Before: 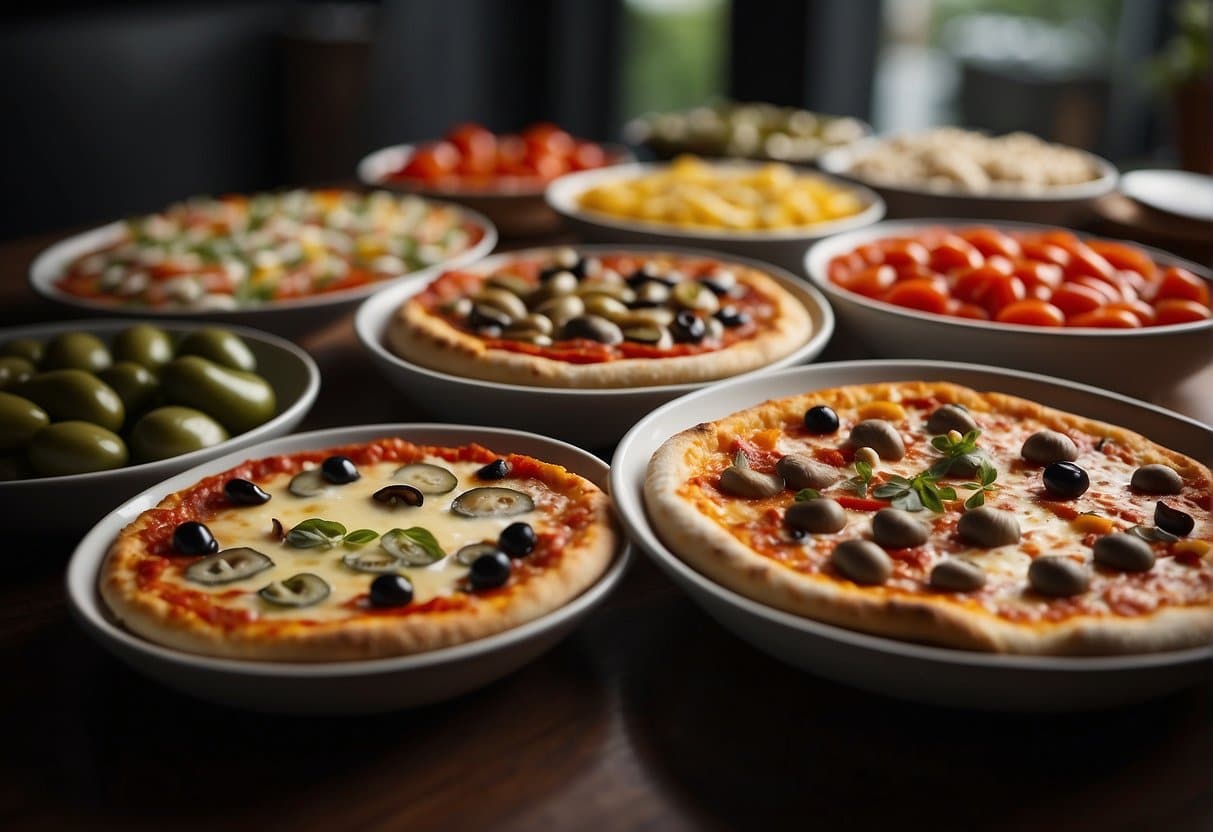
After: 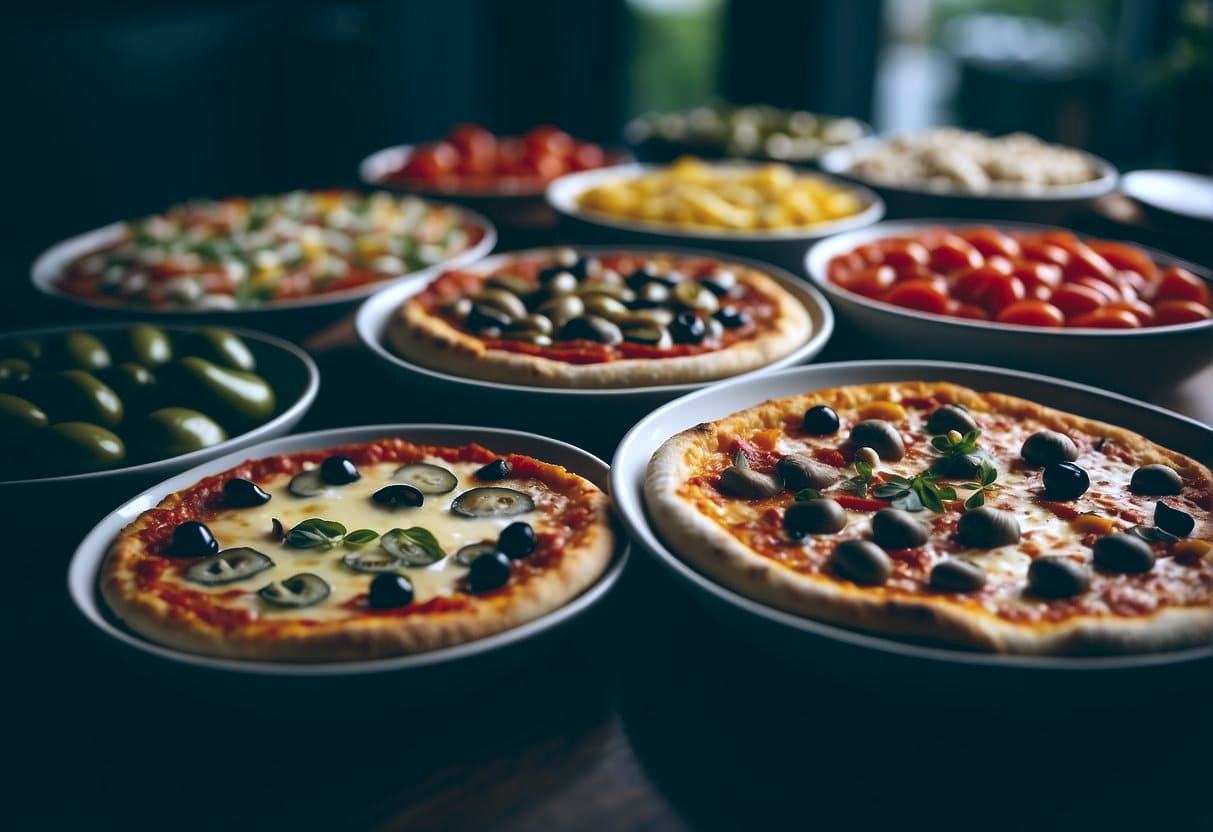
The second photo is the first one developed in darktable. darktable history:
color balance: lift [1.016, 0.983, 1, 1.017], gamma [0.958, 1, 1, 1], gain [0.981, 1.007, 0.993, 1.002], input saturation 118.26%, contrast 13.43%, contrast fulcrum 21.62%, output saturation 82.76%
white balance: red 0.967, blue 1.119, emerald 0.756
contrast brightness saturation: brightness -0.09
color correction: highlights a* -2.68, highlights b* 2.57
